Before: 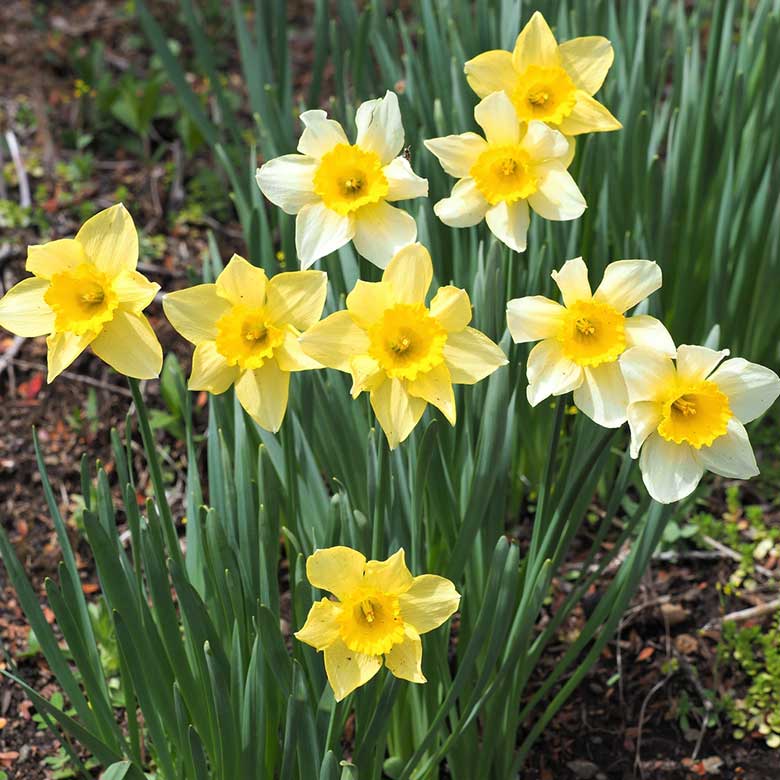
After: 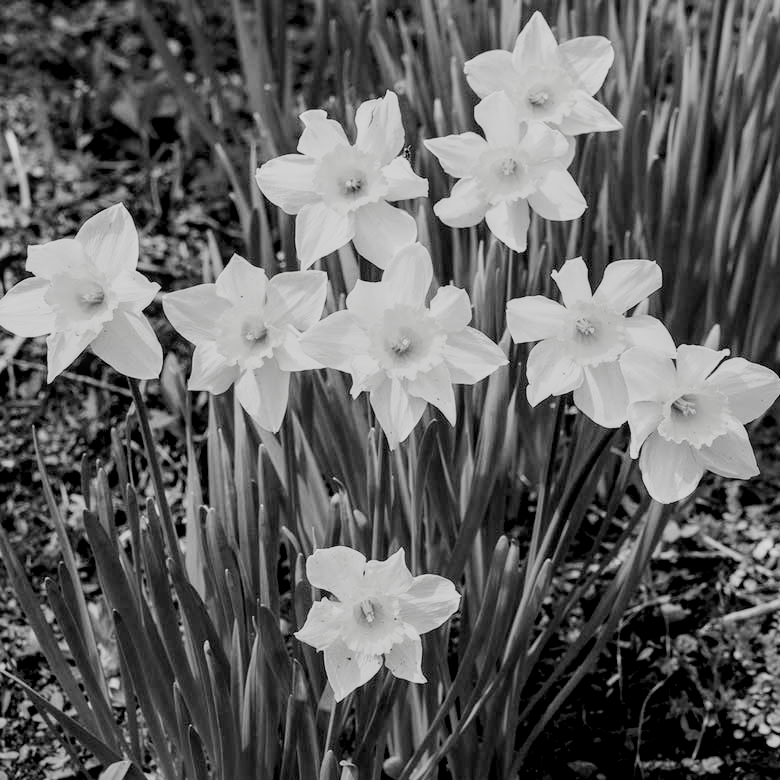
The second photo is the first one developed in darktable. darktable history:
filmic rgb: black relative exposure -4.17 EV, white relative exposure 5.12 EV, hardness 2.15, contrast 1.174, preserve chrominance no, color science v5 (2021), contrast in shadows safe, contrast in highlights safe
local contrast: on, module defaults
contrast brightness saturation: saturation -0.997
levels: levels [0.018, 0.493, 1]
